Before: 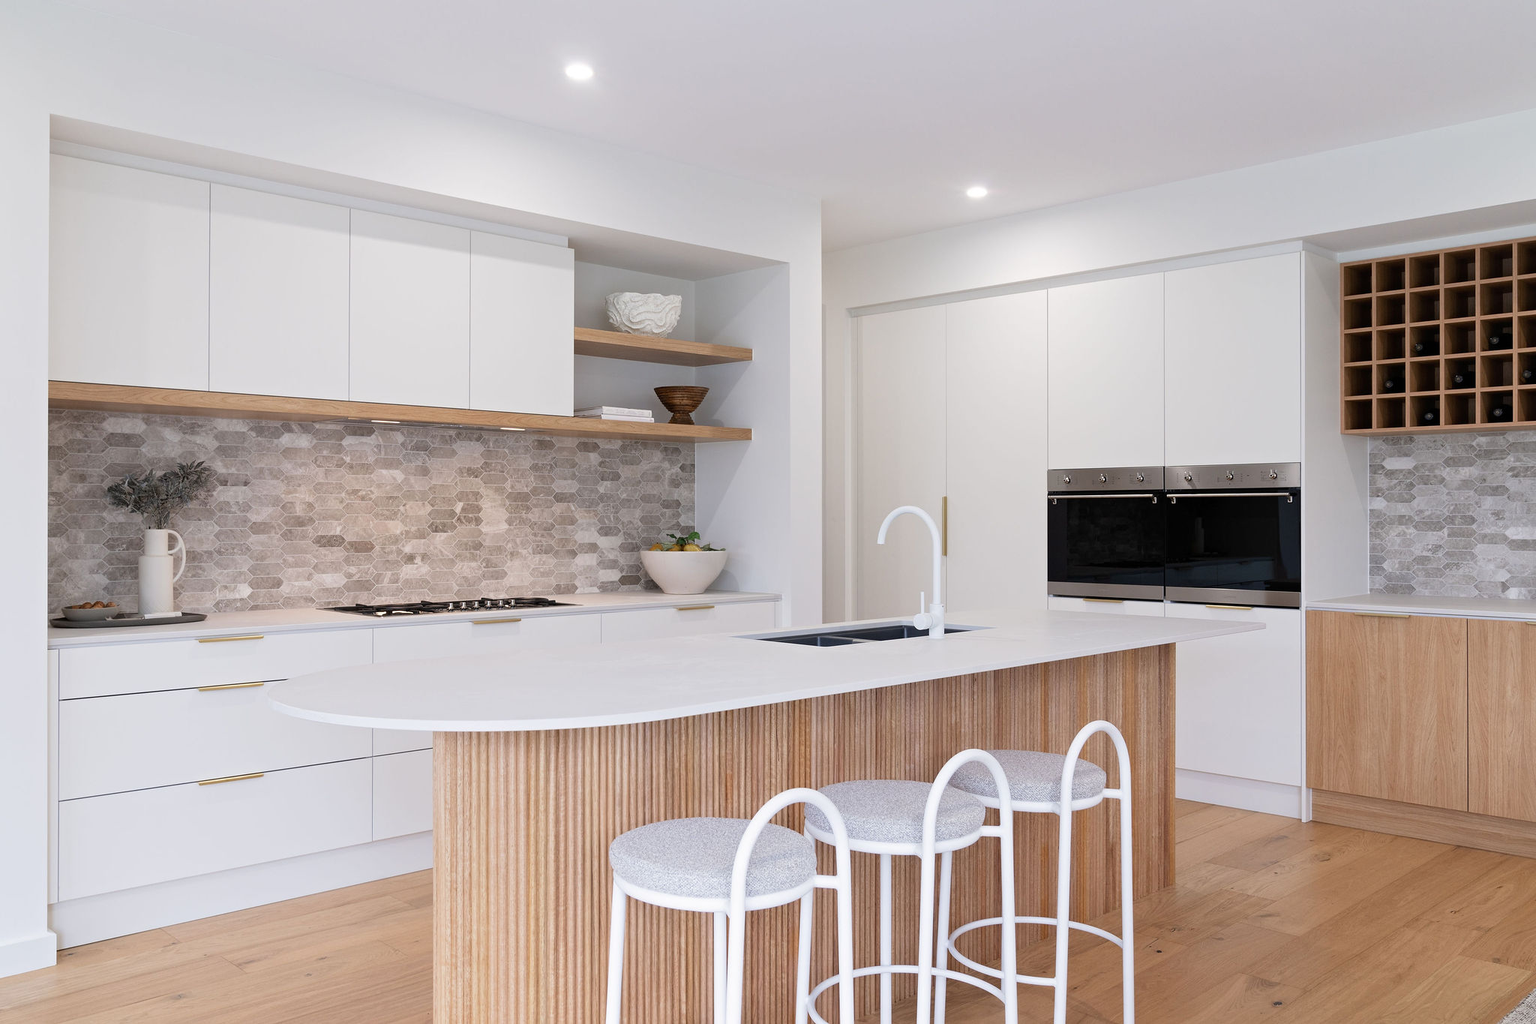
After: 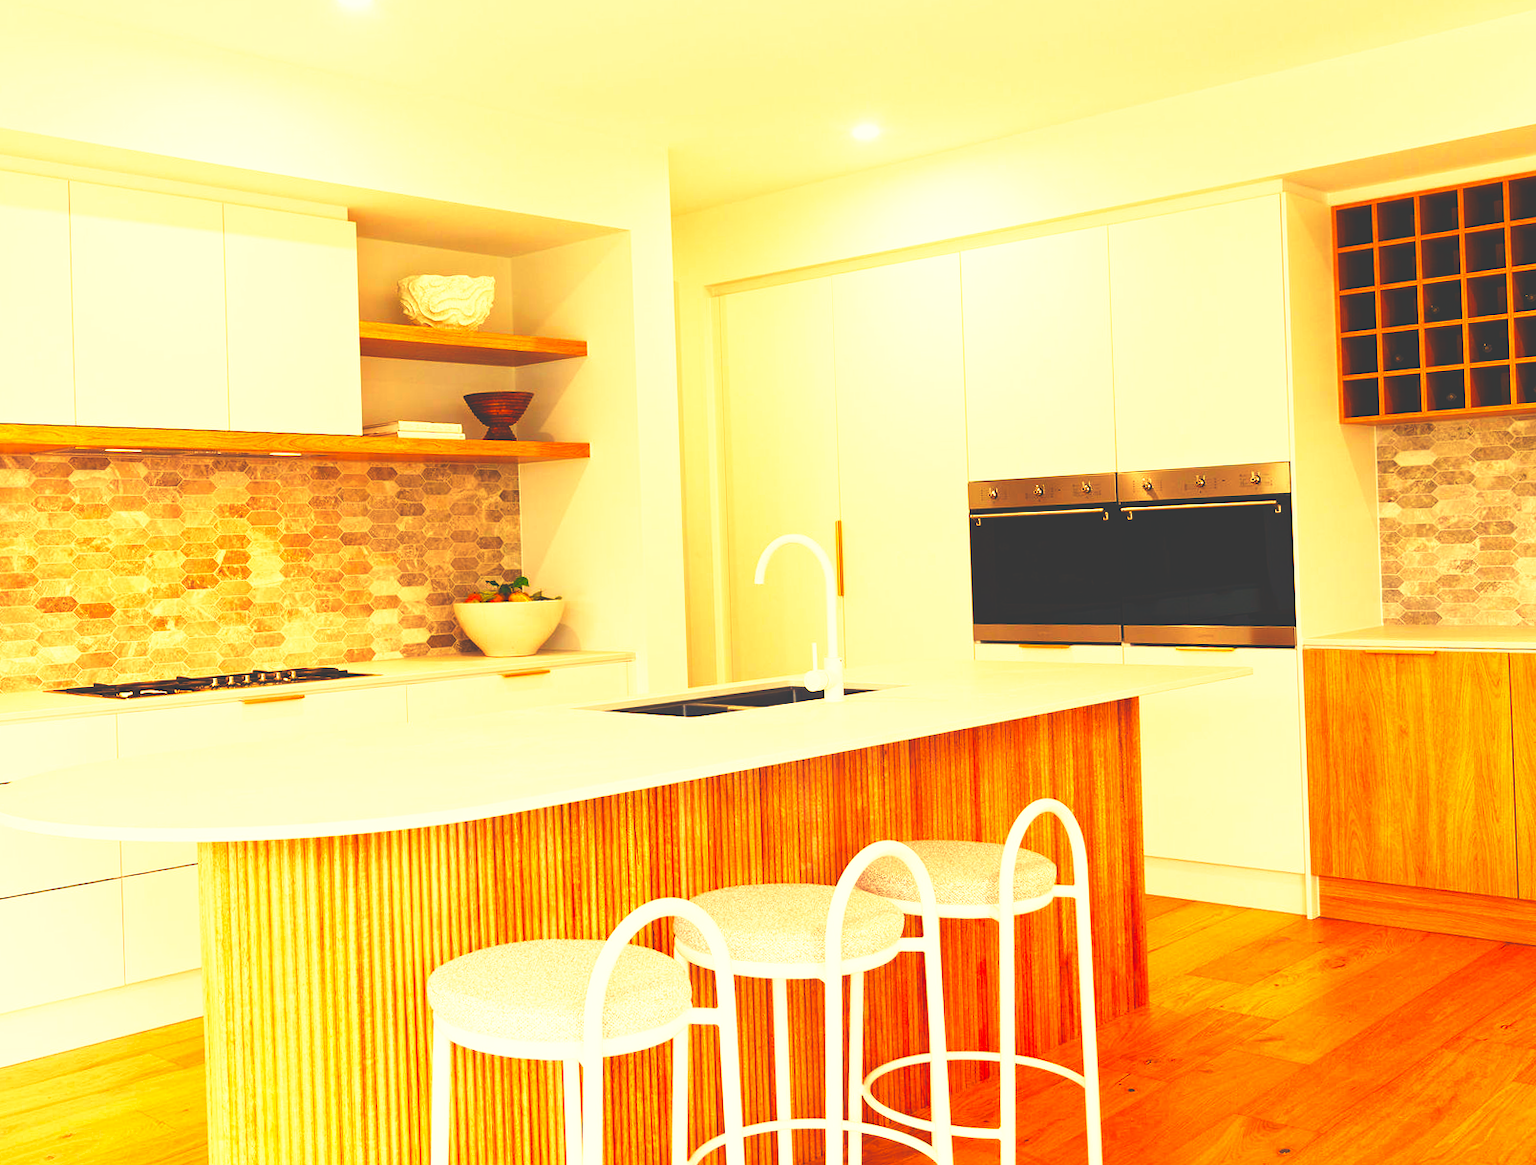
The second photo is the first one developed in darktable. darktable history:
crop and rotate: left 17.959%, top 5.771%, right 1.742%
color calibration: illuminant as shot in camera, x 0.358, y 0.373, temperature 4628.91 K
base curve: curves: ch0 [(0, 0.036) (0.007, 0.037) (0.604, 0.887) (1, 1)], preserve colors none
color balance: mode lift, gamma, gain (sRGB), lift [0.997, 0.979, 1.021, 1.011], gamma [1, 1.084, 0.916, 0.998], gain [1, 0.87, 1.13, 1.101], contrast 4.55%, contrast fulcrum 38.24%, output saturation 104.09%
rotate and perspective: rotation -2°, crop left 0.022, crop right 0.978, crop top 0.049, crop bottom 0.951
velvia: strength 17%
white balance: red 1.467, blue 0.684
color correction: saturation 1.8
